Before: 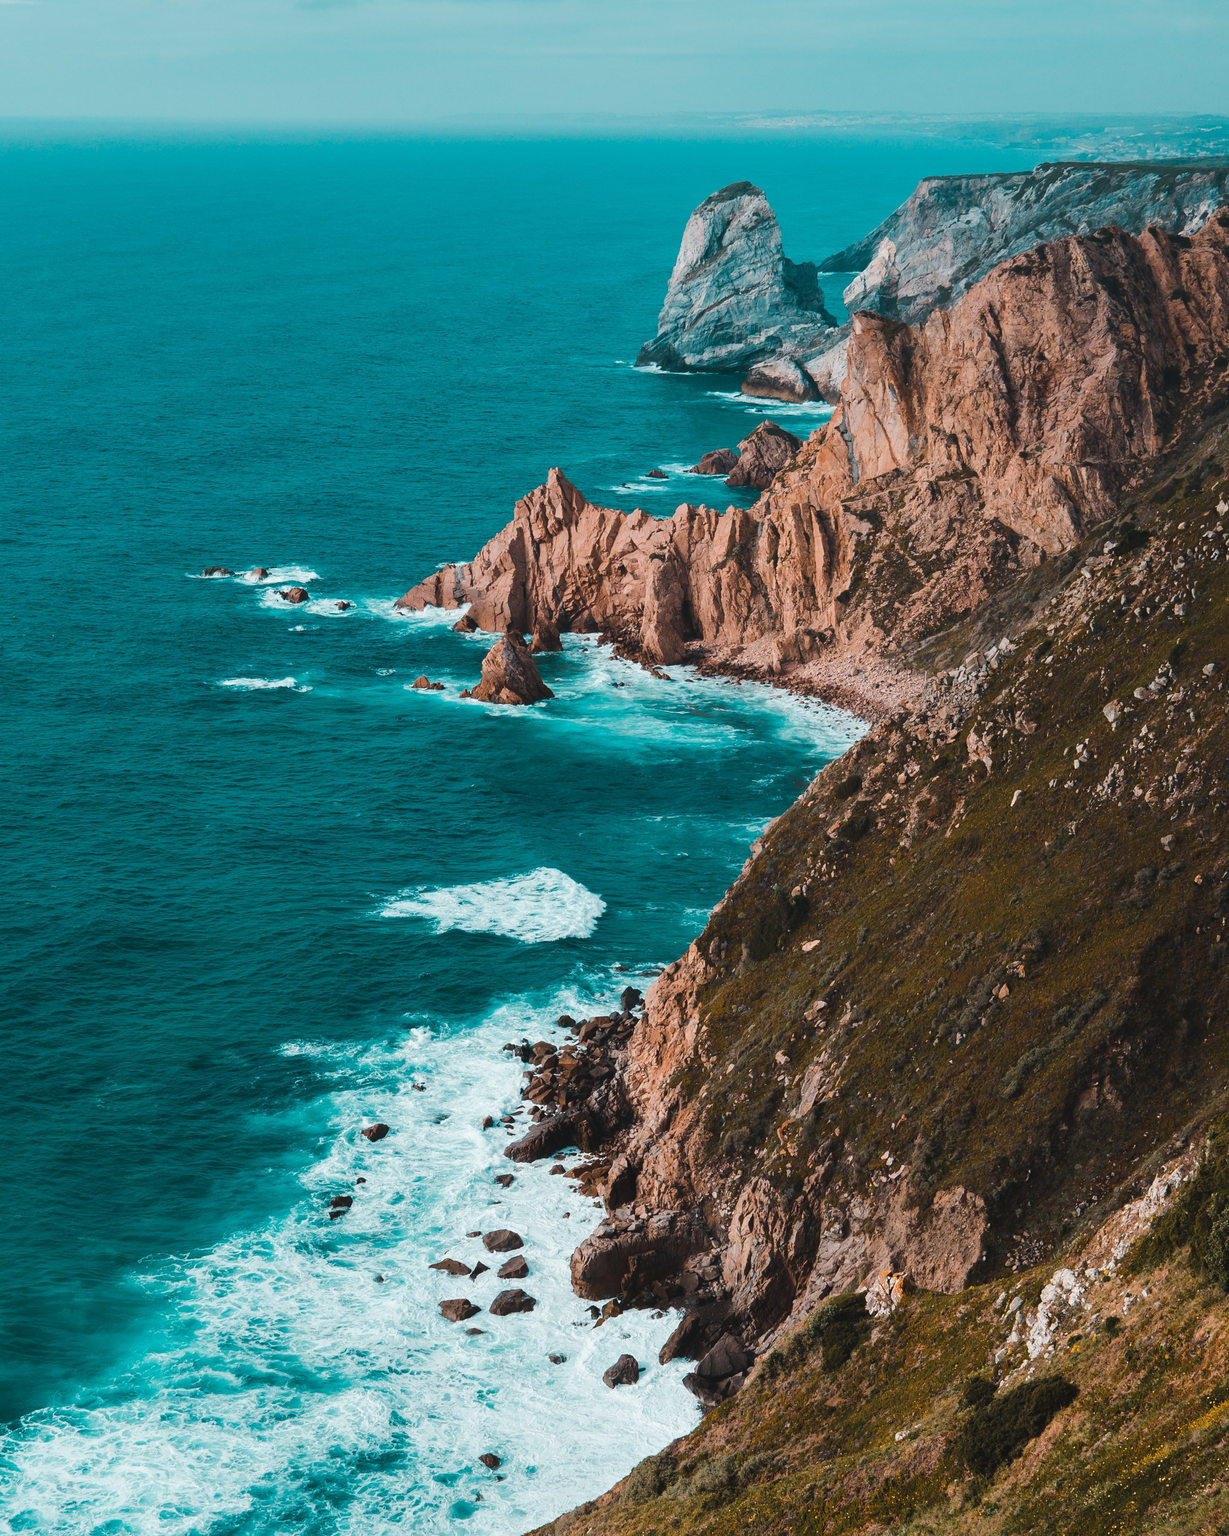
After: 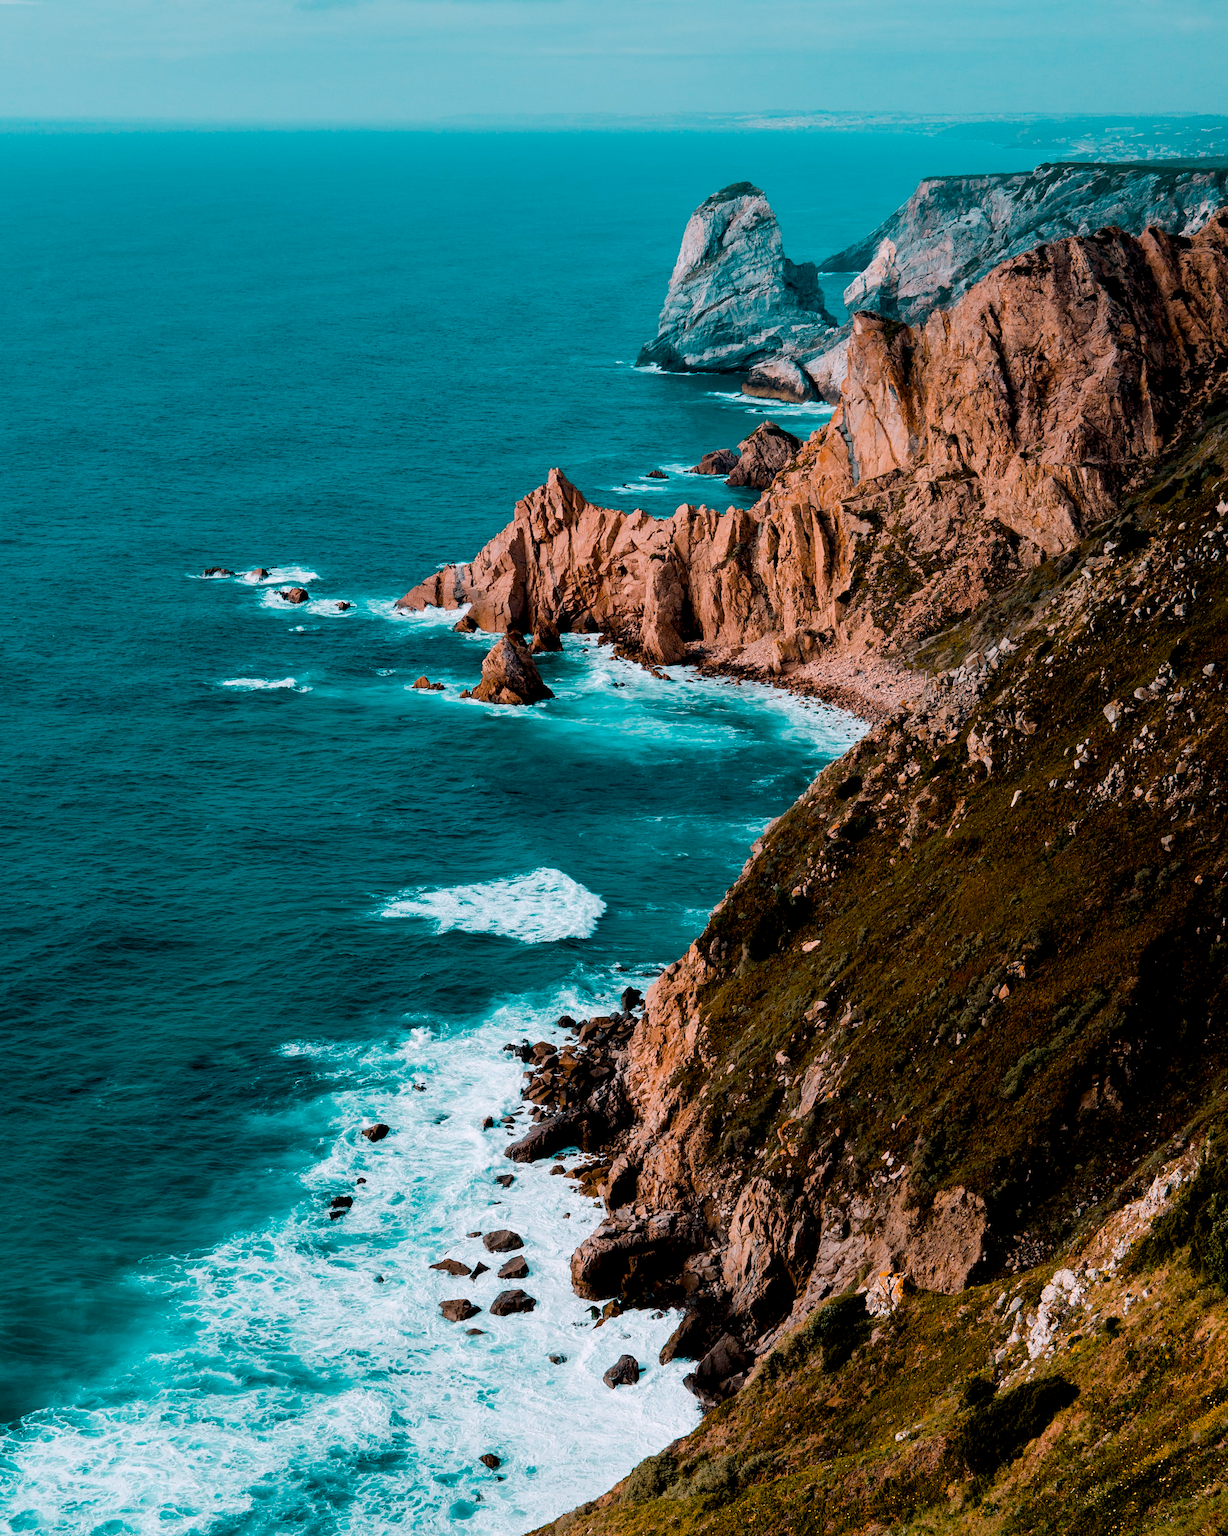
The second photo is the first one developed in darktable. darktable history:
exposure: black level correction 0.016, exposure -0.009 EV, compensate highlight preservation false
color balance rgb: shadows lift › chroma 2%, shadows lift › hue 217.2°, power › chroma 0.25%, power › hue 60°, highlights gain › chroma 1.5%, highlights gain › hue 309.6°, global offset › luminance -0.5%, perceptual saturation grading › global saturation 15%, global vibrance 20%
color balance: mode lift, gamma, gain (sRGB), lift [0.97, 1, 1, 1], gamma [1.03, 1, 1, 1]
